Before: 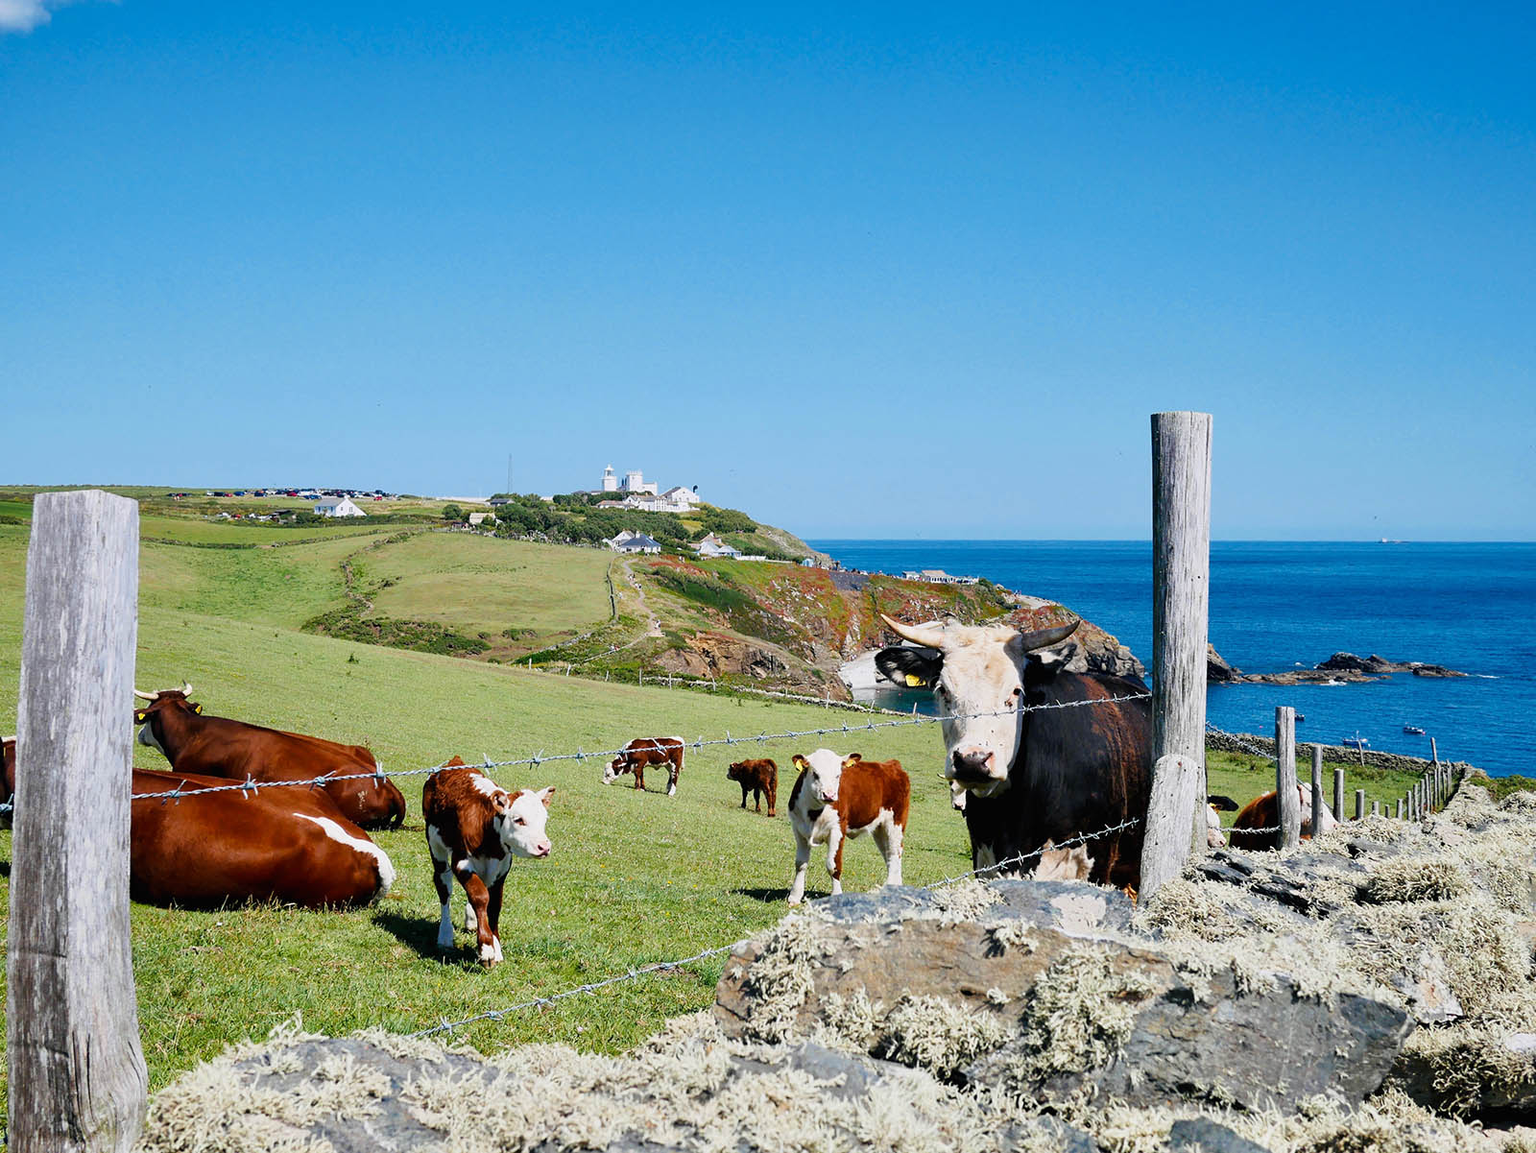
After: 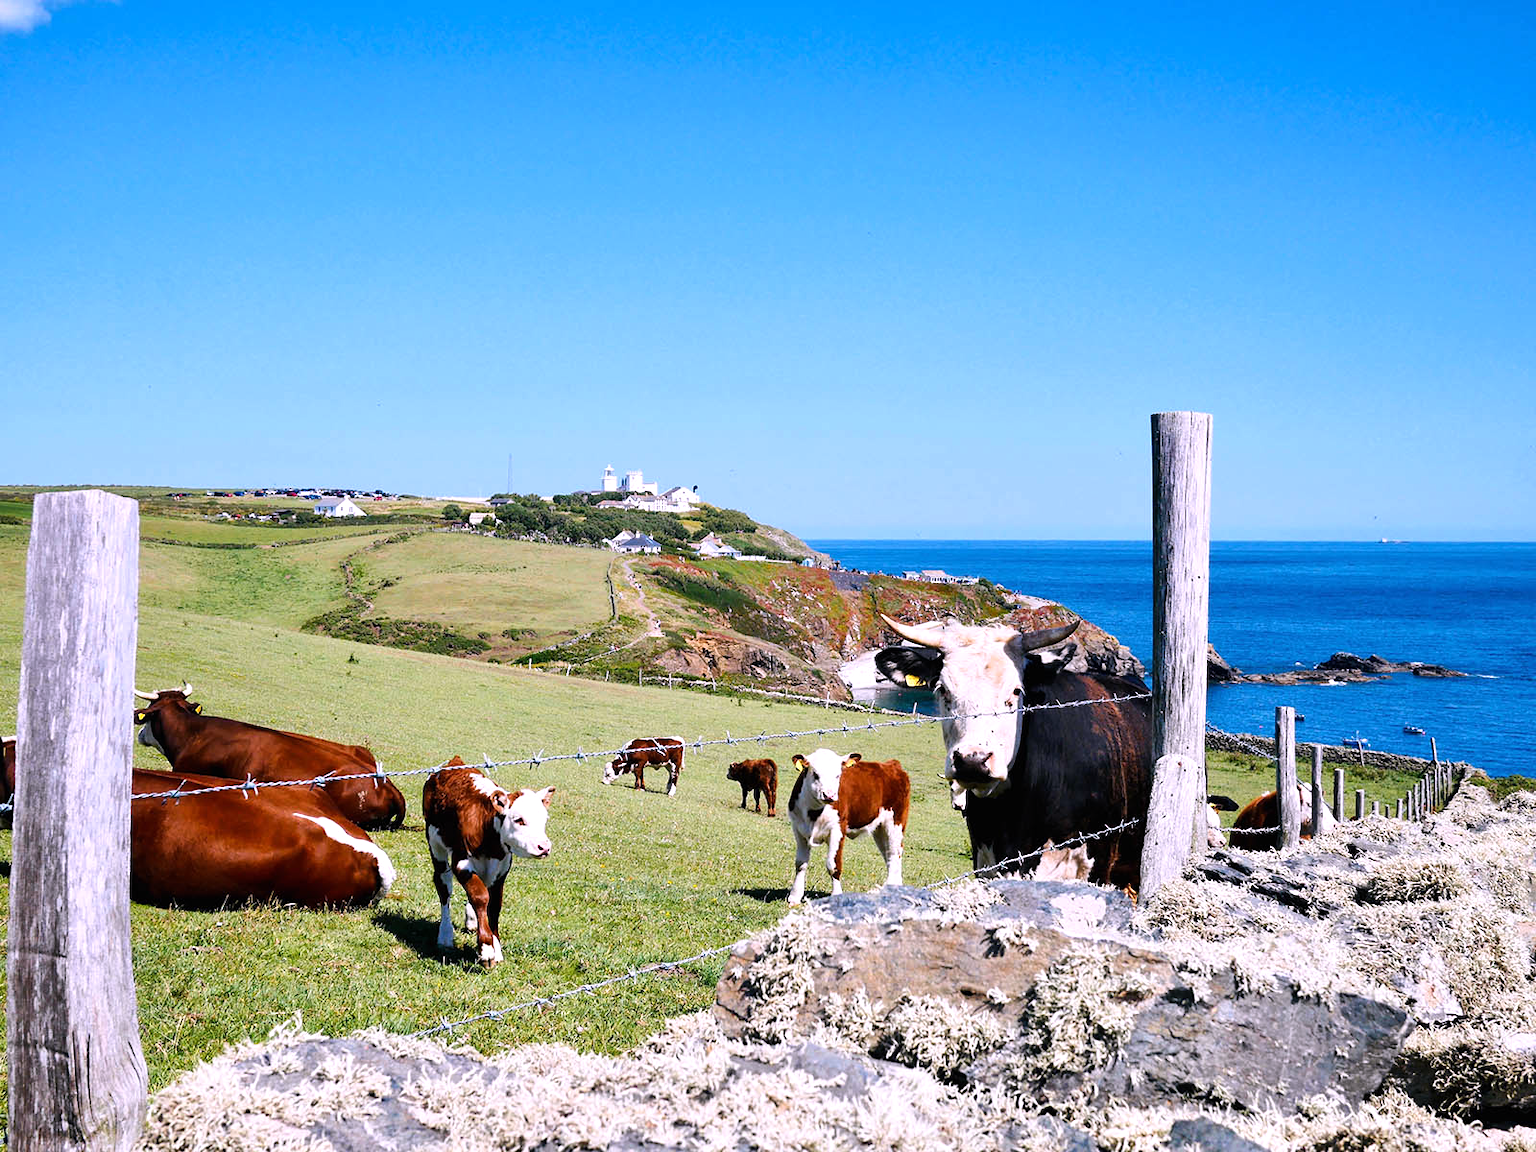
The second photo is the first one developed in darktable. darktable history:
tone equalizer: -8 EV -0.417 EV, -7 EV -0.389 EV, -6 EV -0.333 EV, -5 EV -0.222 EV, -3 EV 0.222 EV, -2 EV 0.333 EV, -1 EV 0.389 EV, +0 EV 0.417 EV, edges refinement/feathering 500, mask exposure compensation -1.57 EV, preserve details no
white balance: red 1.066, blue 1.119
